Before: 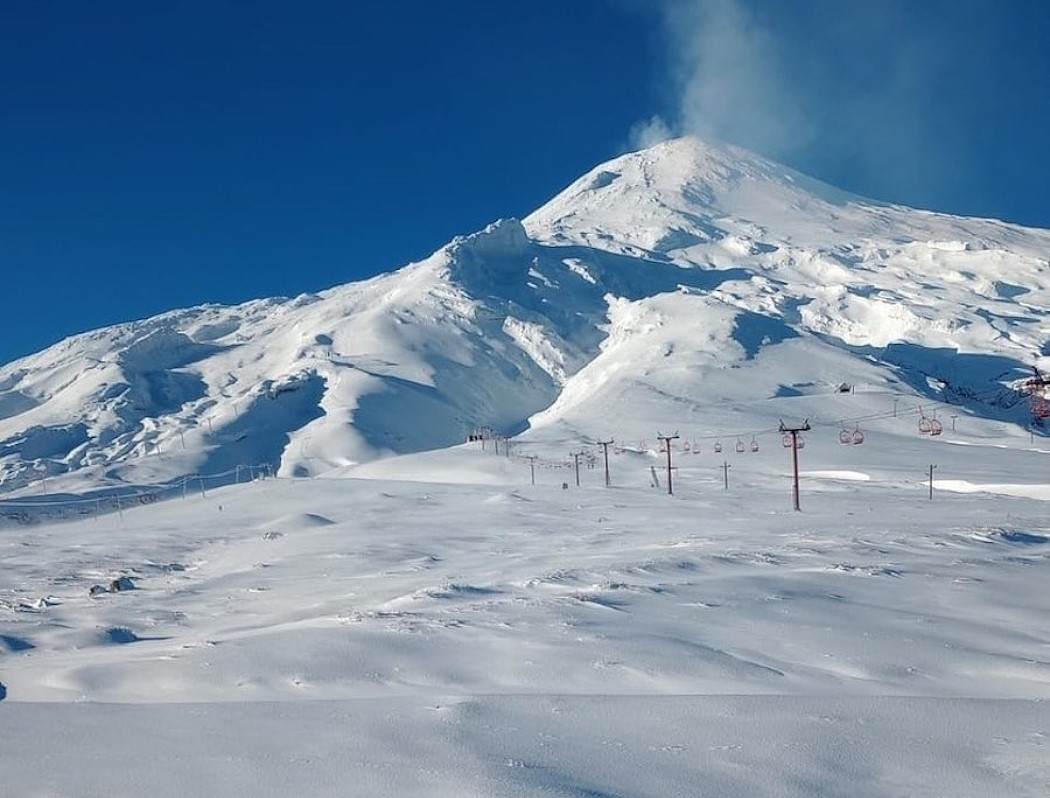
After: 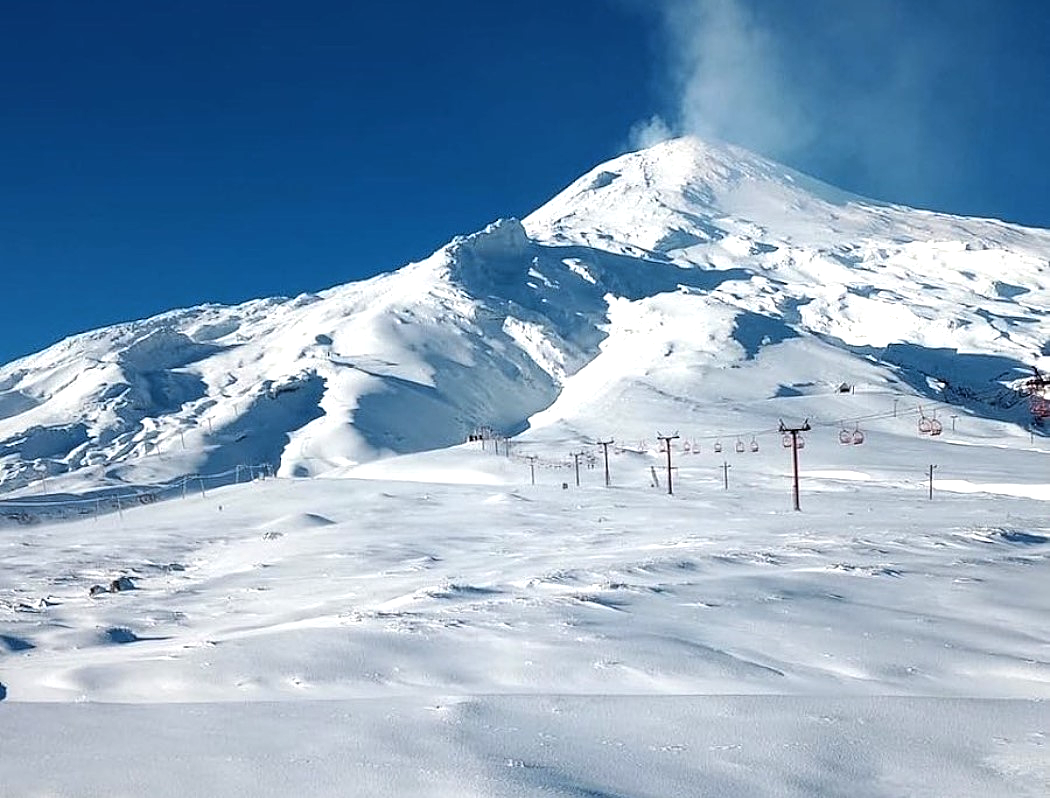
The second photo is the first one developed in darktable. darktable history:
sharpen: amount 0.204
tone equalizer: -8 EV -0.741 EV, -7 EV -0.693 EV, -6 EV -0.633 EV, -5 EV -0.4 EV, -3 EV 0.394 EV, -2 EV 0.6 EV, -1 EV 0.7 EV, +0 EV 0.724 EV, edges refinement/feathering 500, mask exposure compensation -1.57 EV, preserve details no
